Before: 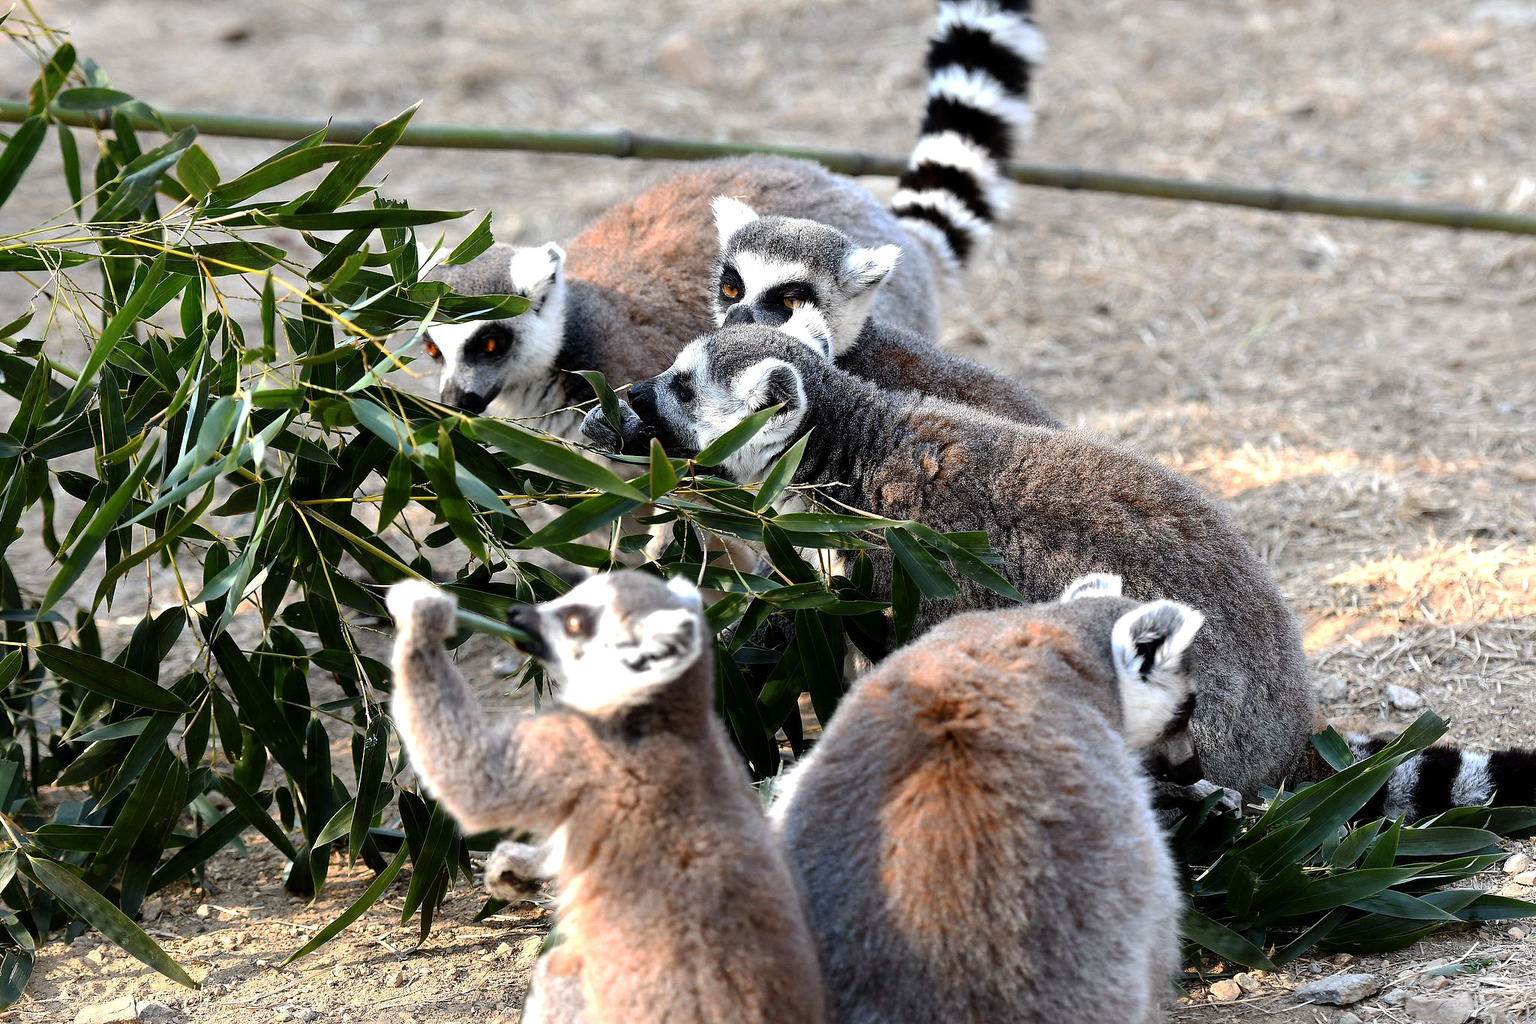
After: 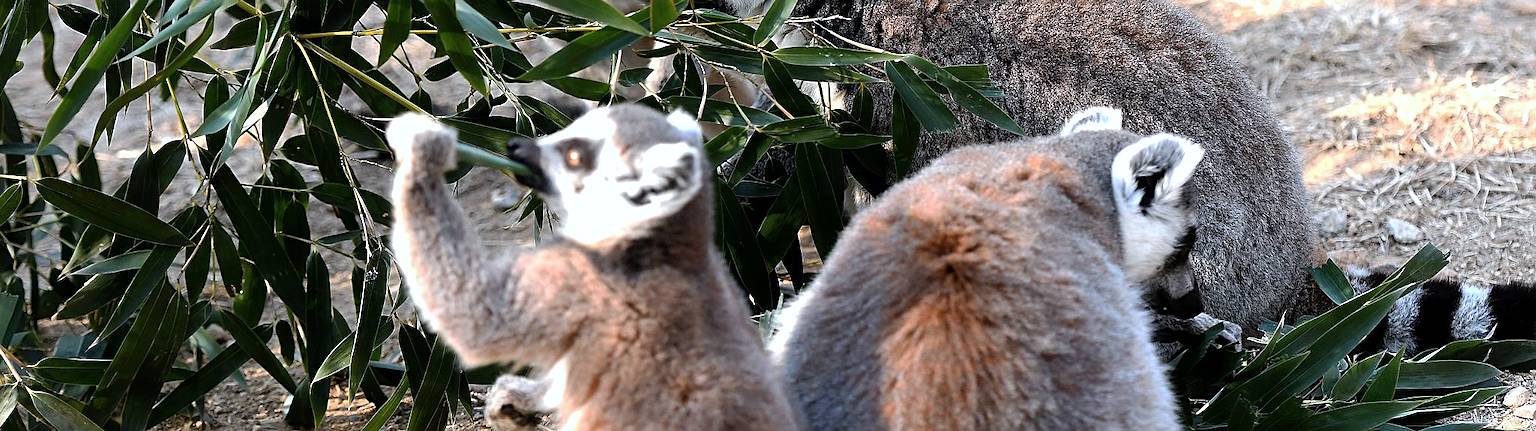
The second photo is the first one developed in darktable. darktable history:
color correction: highlights a* -0.131, highlights b* -6.04, shadows a* -0.138, shadows b* -0.133
crop: top 45.57%, bottom 12.25%
sharpen: on, module defaults
